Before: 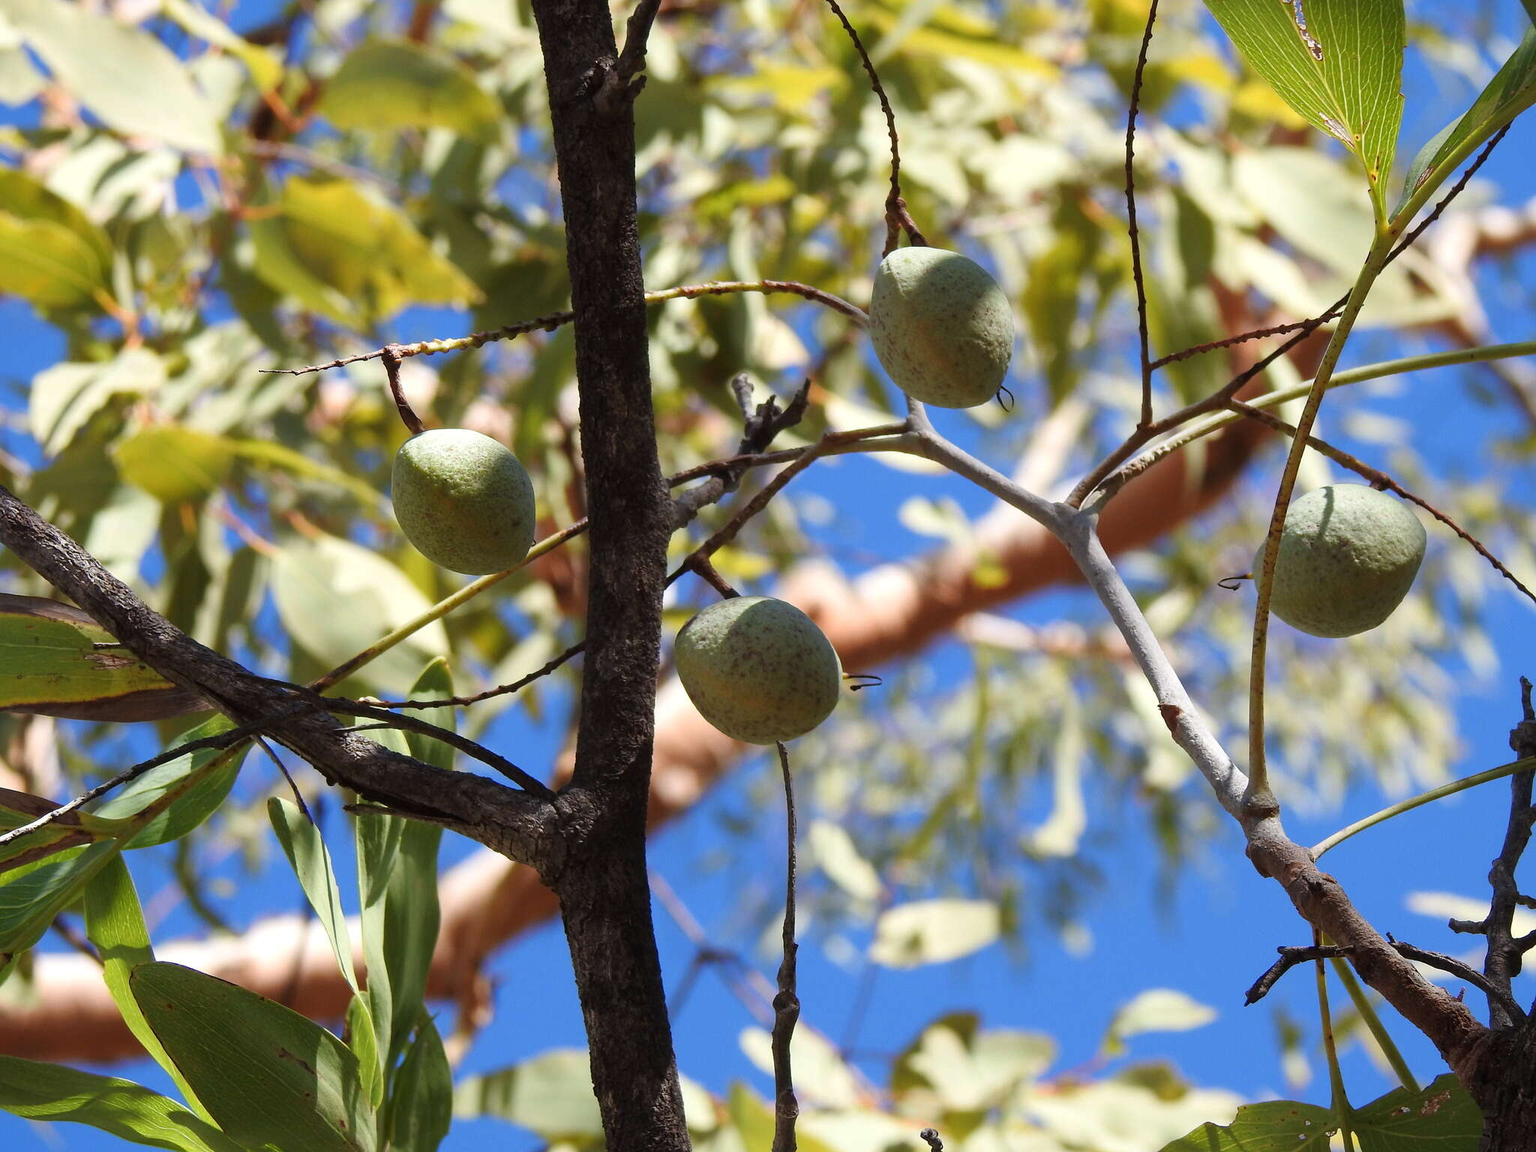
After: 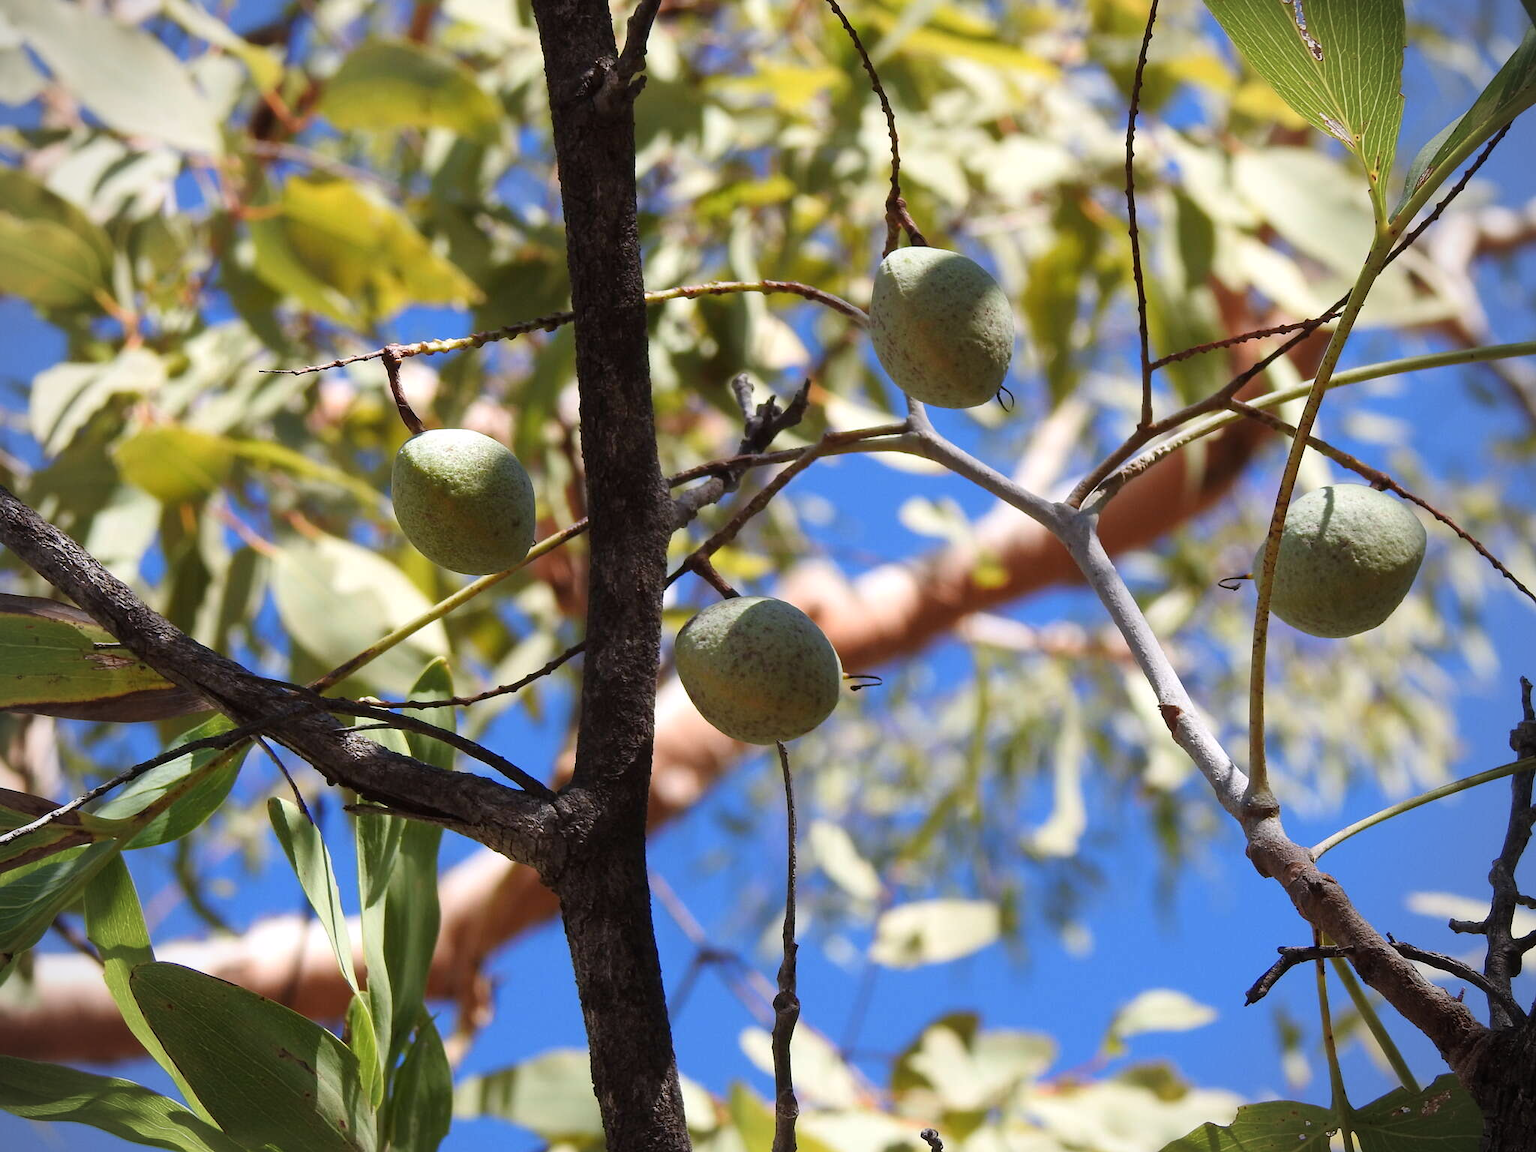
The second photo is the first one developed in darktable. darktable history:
vignetting: fall-off radius 60.92%
white balance: red 1.009, blue 1.027
